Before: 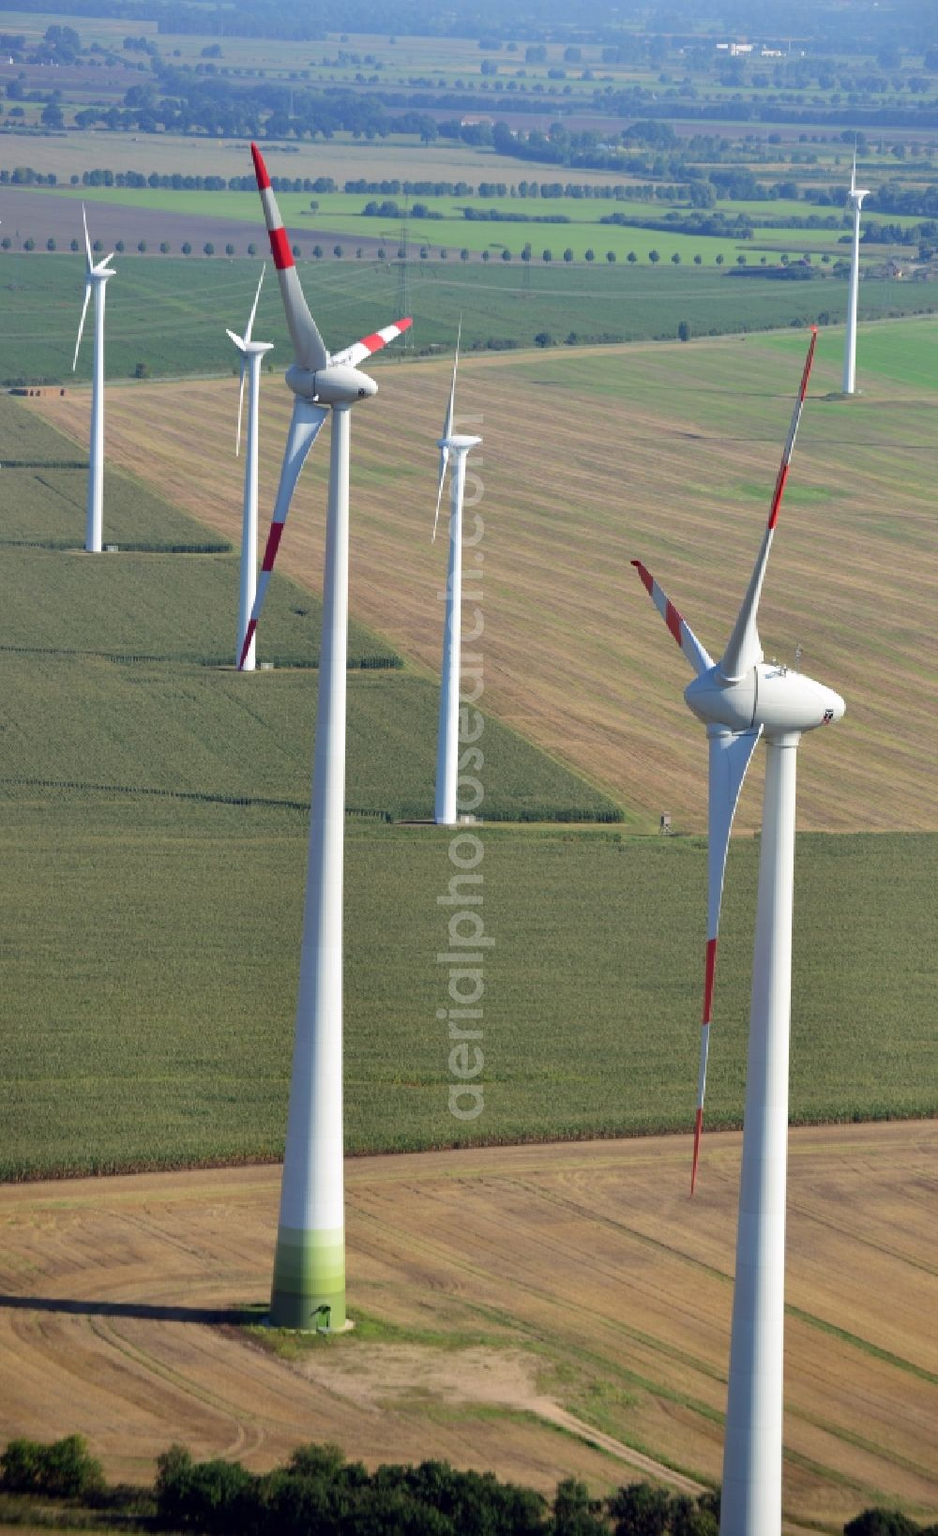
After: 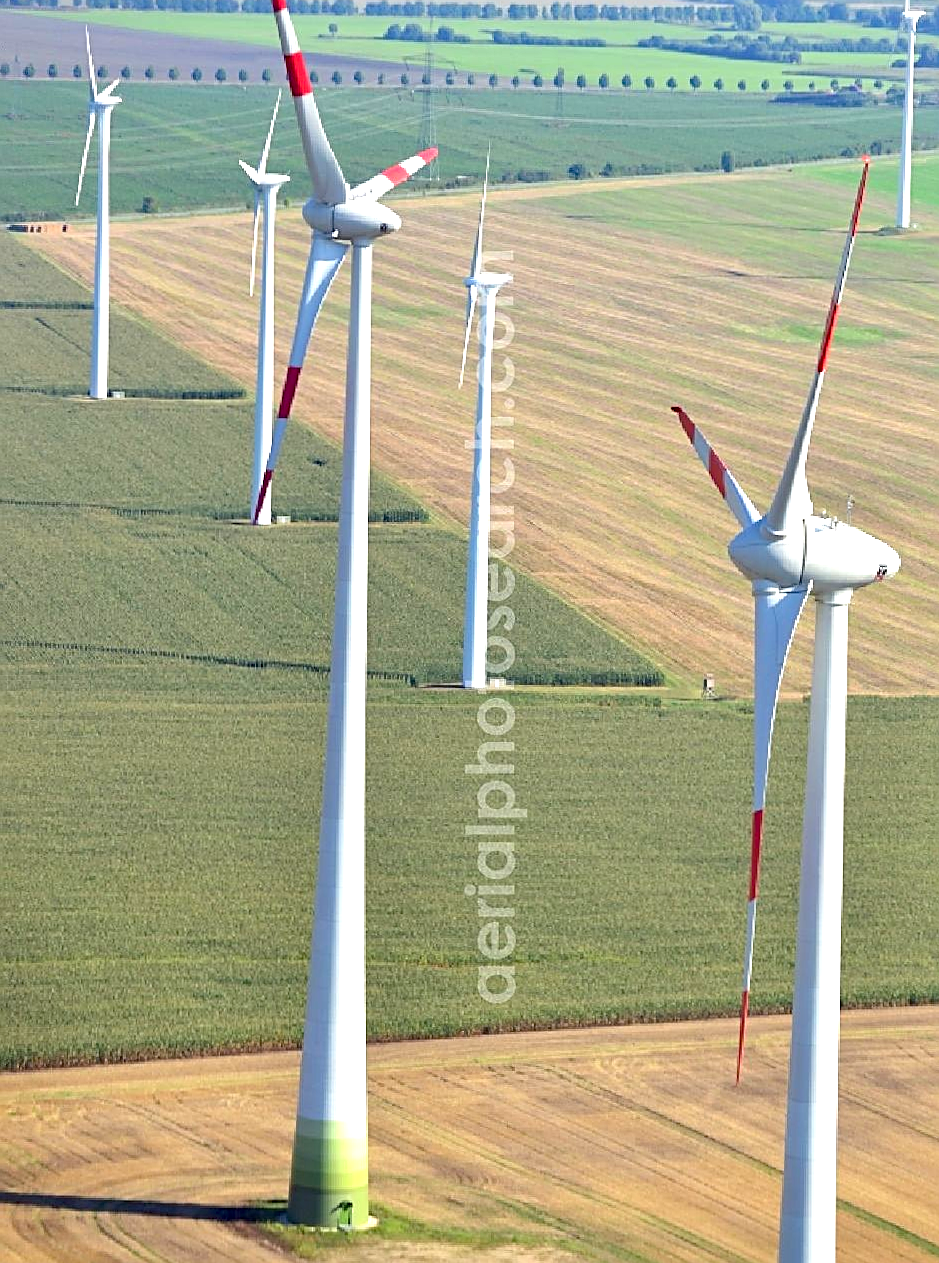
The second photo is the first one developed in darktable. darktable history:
crop and rotate: angle 0.11°, top 11.576%, right 5.759%, bottom 11.069%
exposure: black level correction 0, exposure 1 EV, compensate highlight preservation false
sharpen: amount 0.579
haze removal: compatibility mode true, adaptive false
